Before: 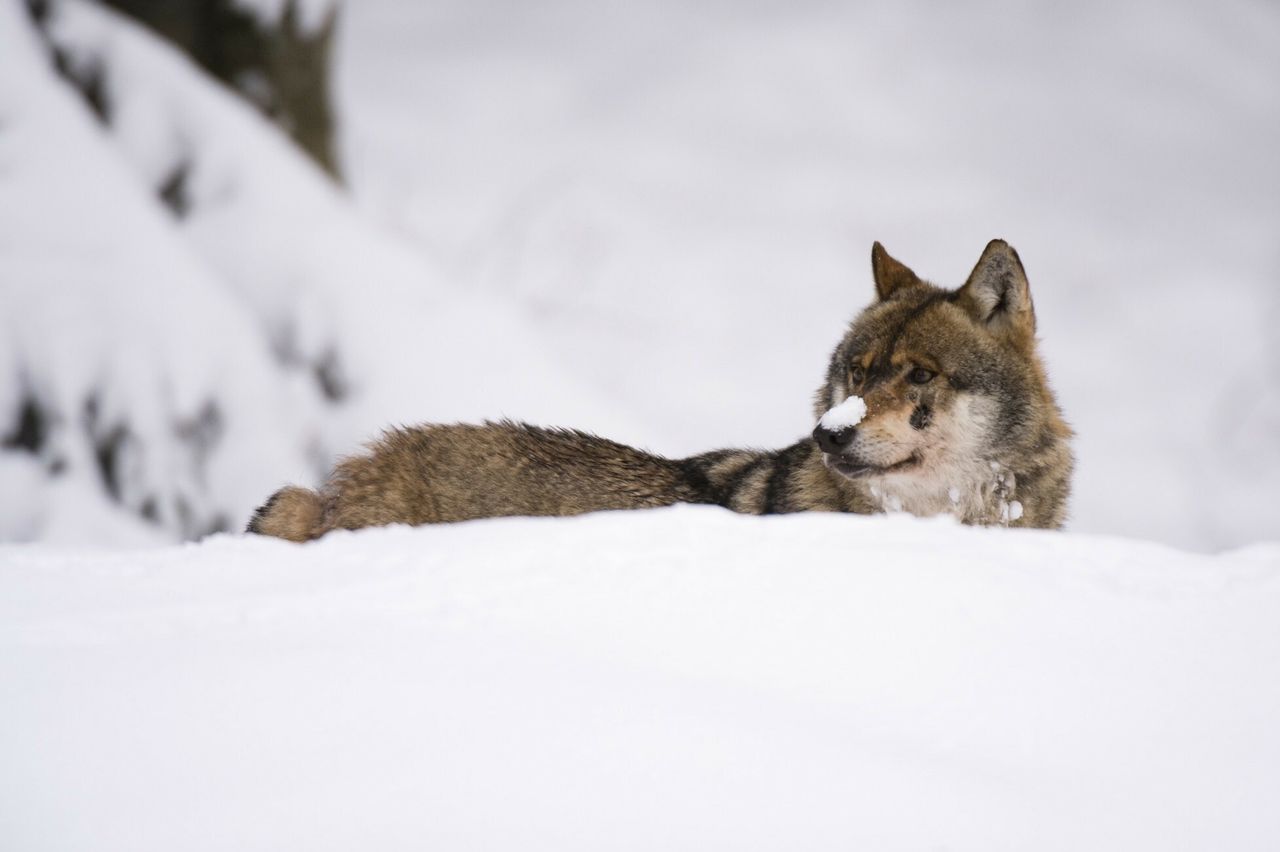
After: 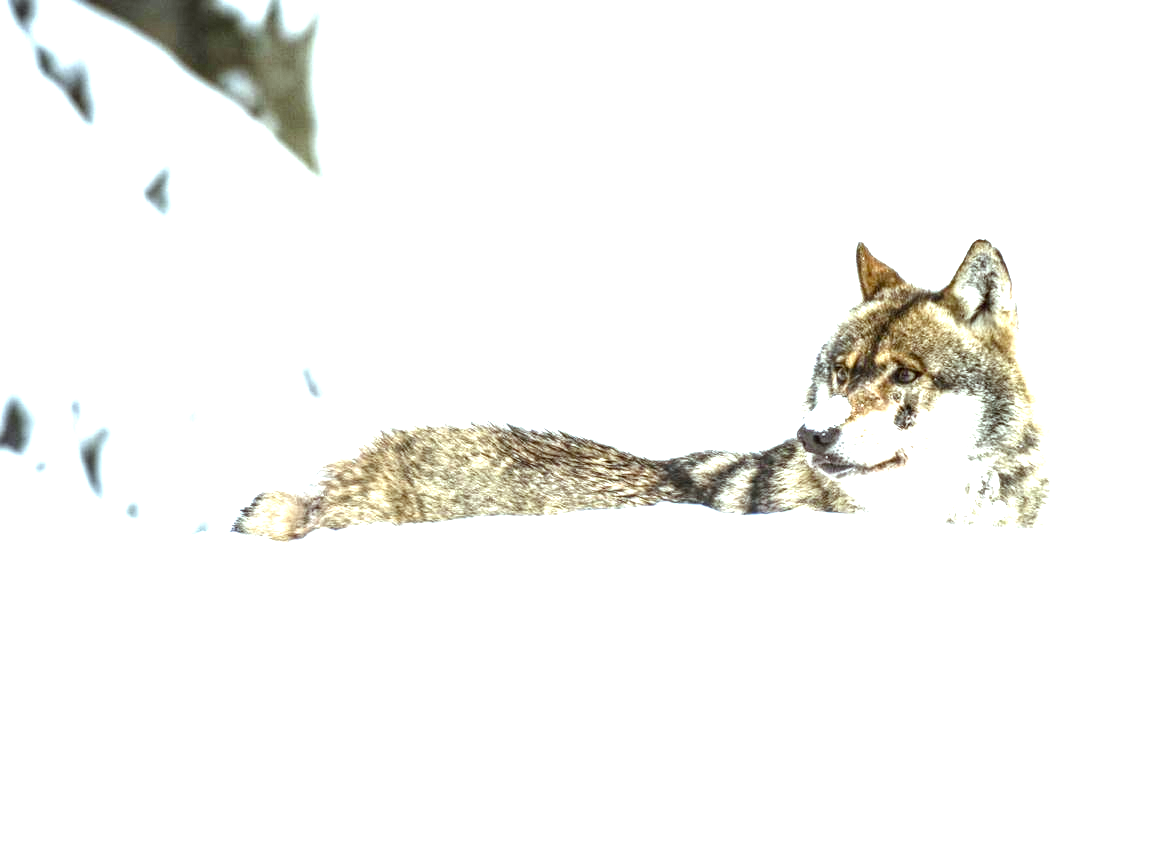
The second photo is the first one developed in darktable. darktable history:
crop and rotate: left 1.282%, right 8.091%
local contrast: highlights 20%, shadows 70%, detail 170%
exposure: black level correction 0, exposure 1.929 EV, compensate exposure bias true, compensate highlight preservation false
color balance rgb: highlights gain › luminance 15.621%, highlights gain › chroma 3.972%, highlights gain › hue 206.86°, perceptual saturation grading › global saturation 14.318%, perceptual saturation grading › highlights -25.284%, perceptual saturation grading › shadows 29.29%
